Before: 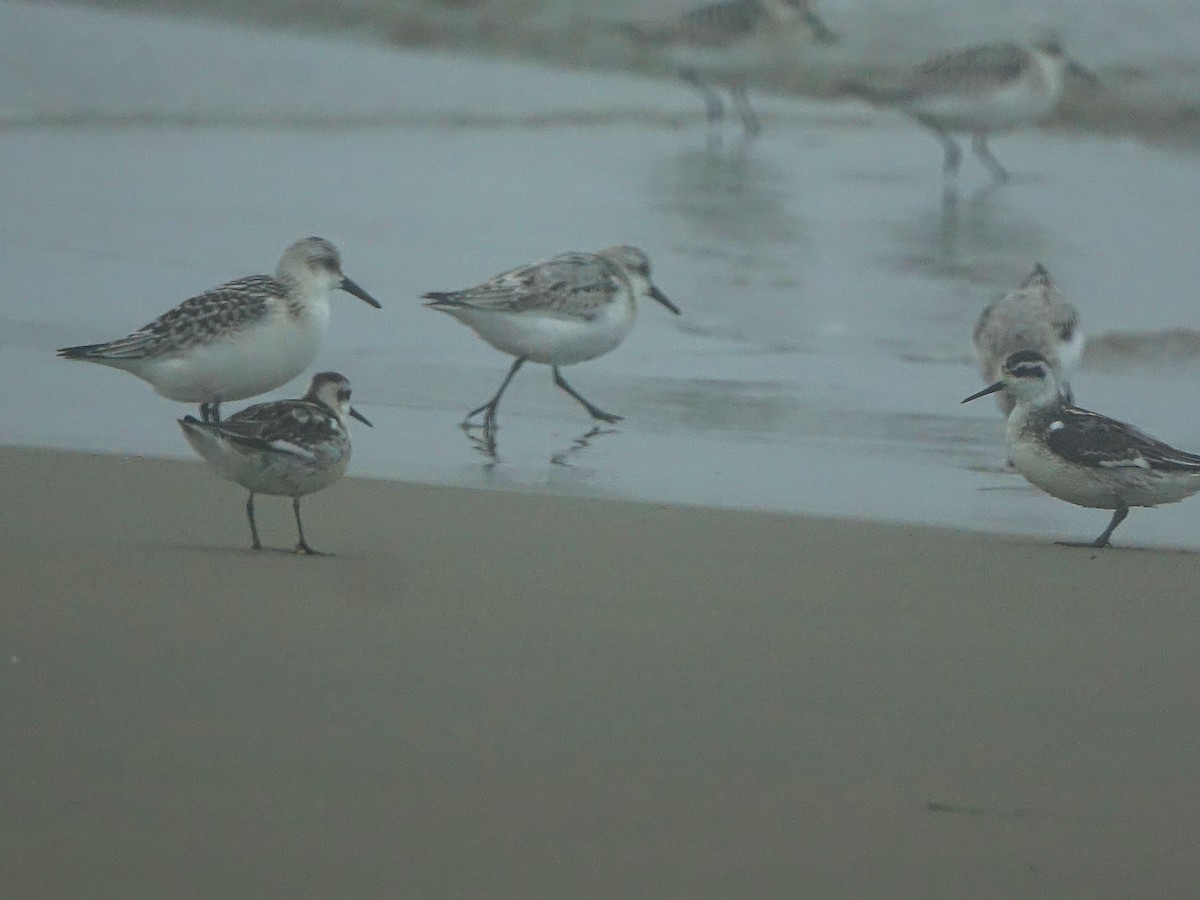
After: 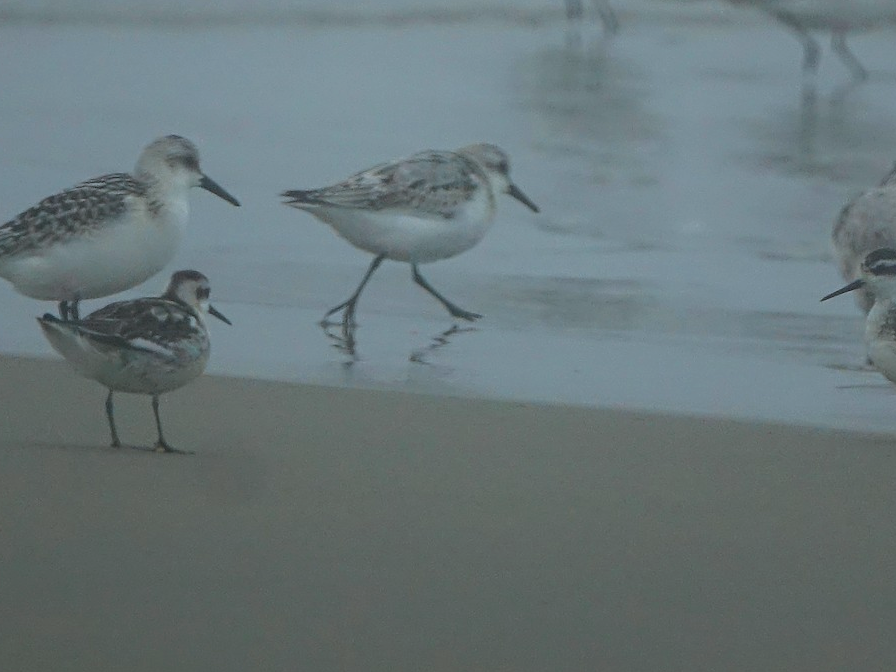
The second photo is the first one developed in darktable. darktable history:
crop and rotate: left 11.831%, top 11.346%, right 13.429%, bottom 13.899%
shadows and highlights: shadows -54.3, highlights 86.09, soften with gaussian
color correction: highlights a* -0.137, highlights b* -5.91, shadows a* -0.137, shadows b* -0.137
rgb curve: curves: ch0 [(0, 0) (0.175, 0.154) (0.785, 0.663) (1, 1)]
